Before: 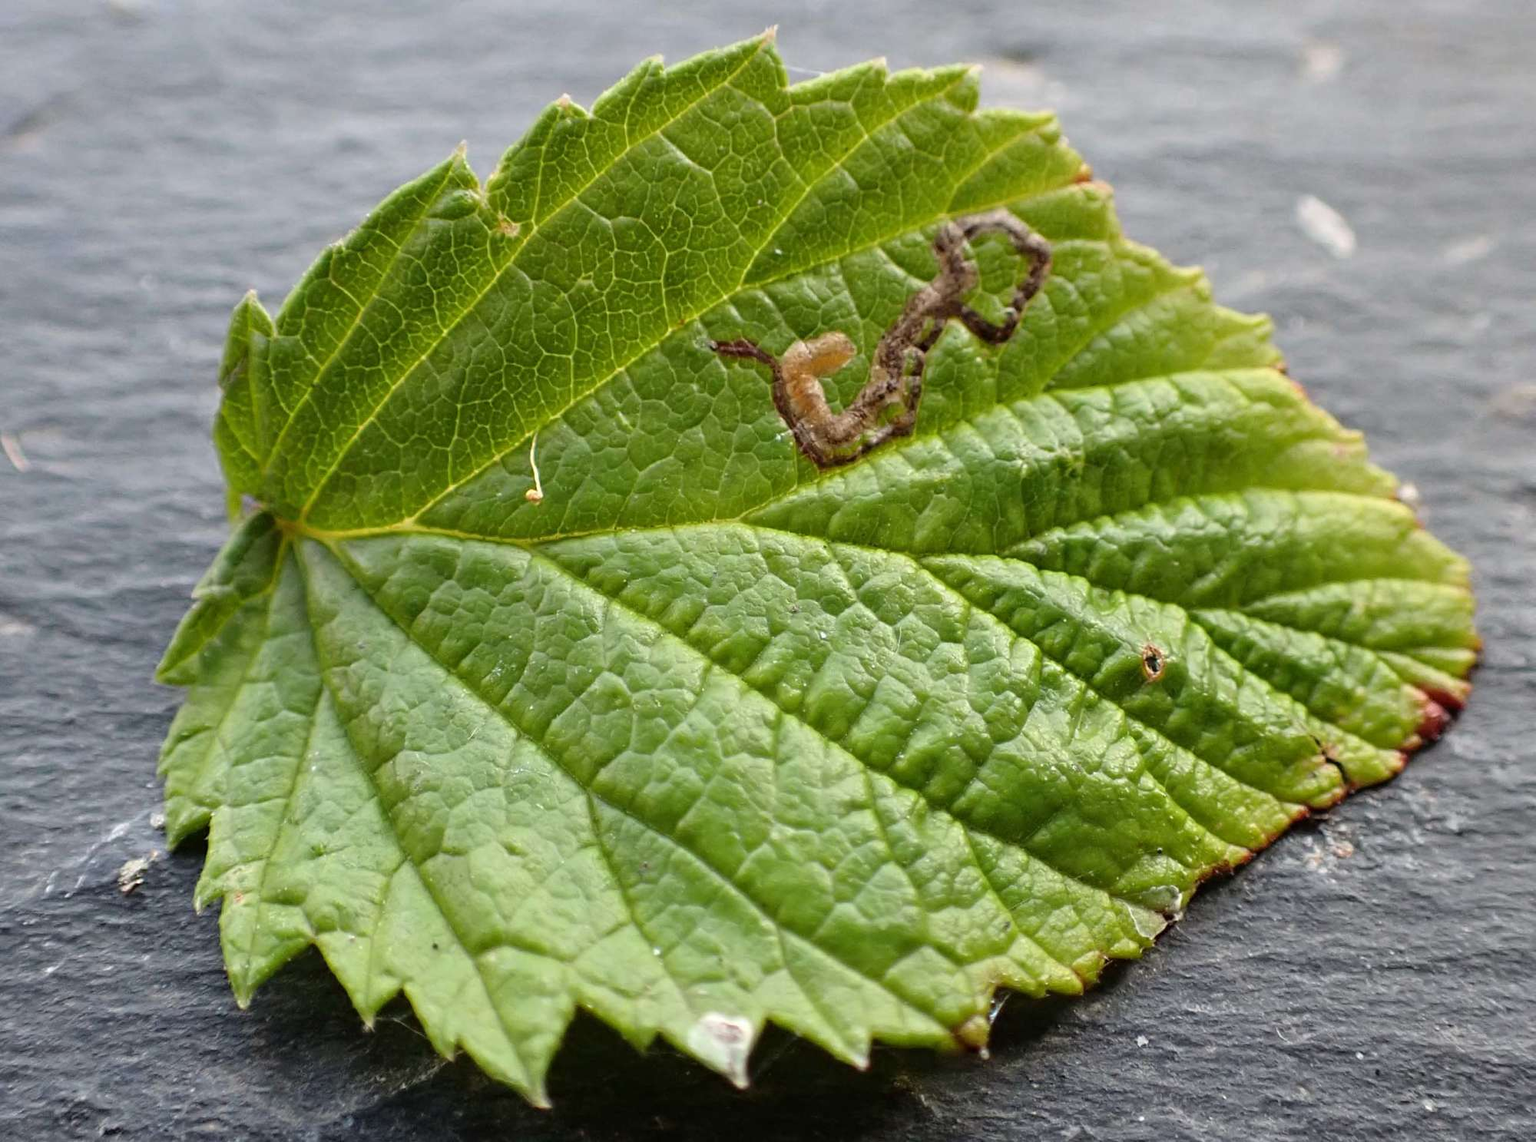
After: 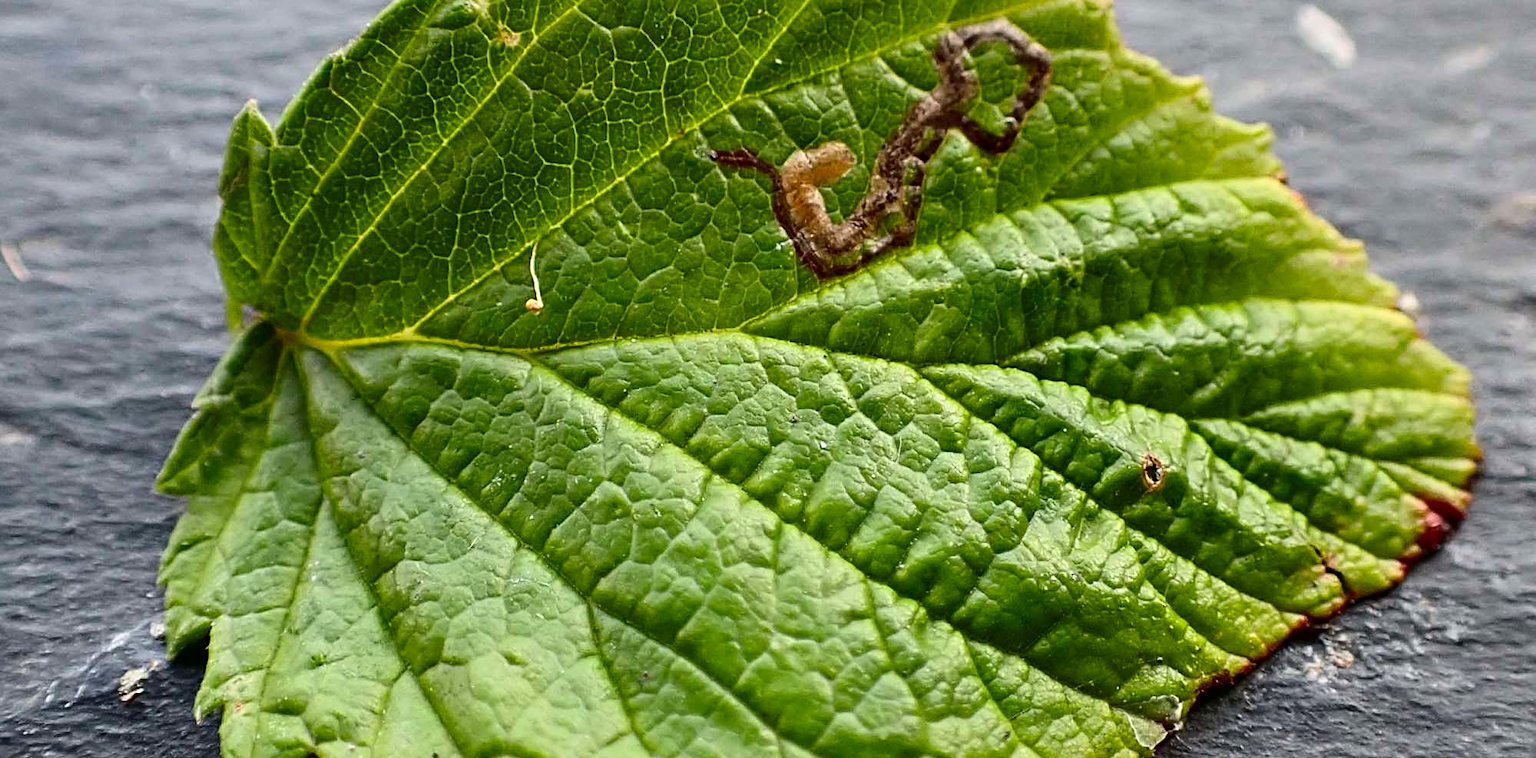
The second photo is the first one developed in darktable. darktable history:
contrast brightness saturation: contrast 0.212, brightness -0.115, saturation 0.213
crop: top 16.742%, bottom 16.772%
sharpen: on, module defaults
